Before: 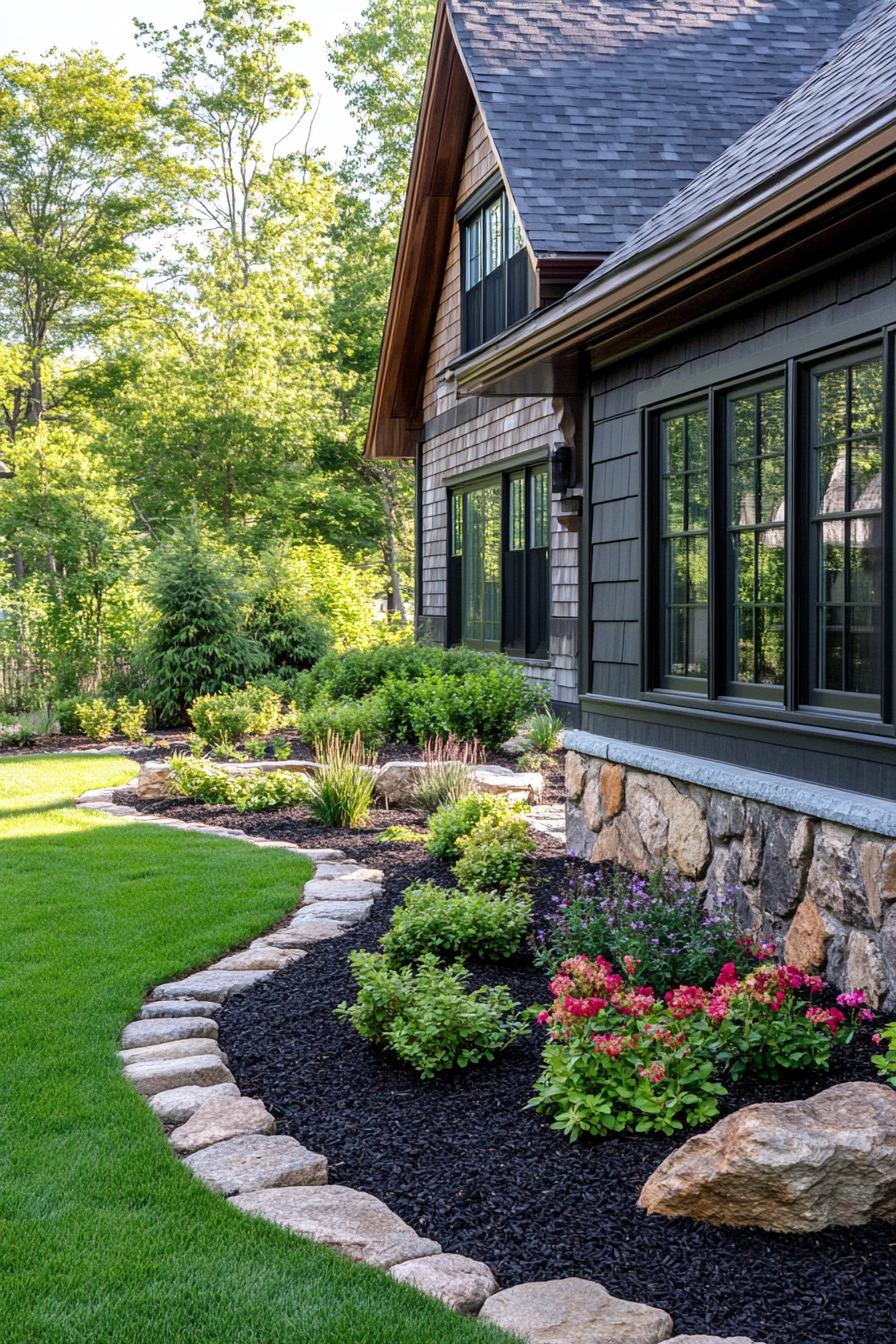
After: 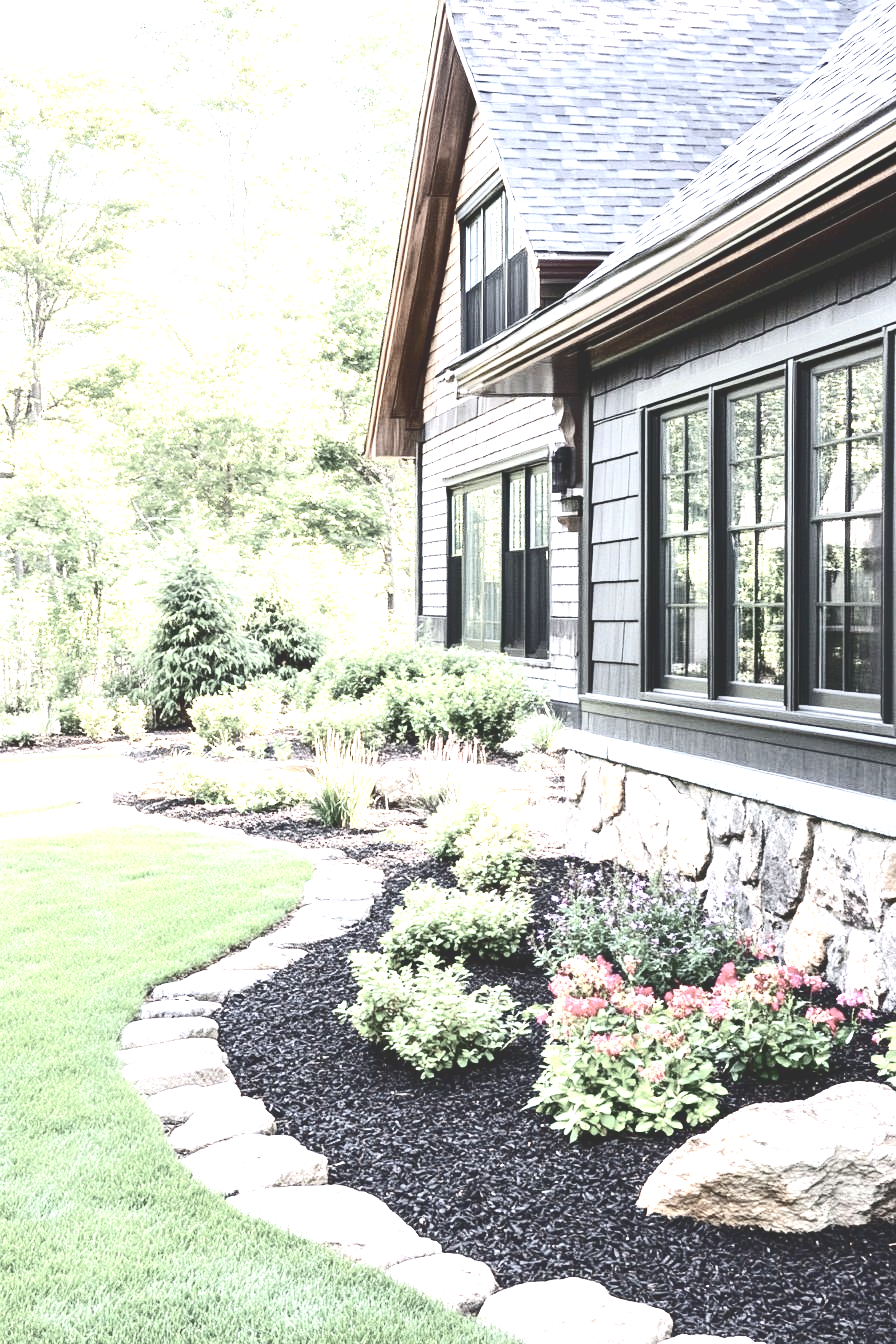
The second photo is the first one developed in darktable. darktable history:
contrast brightness saturation: contrast -0.062, saturation -0.391
tone curve: curves: ch0 [(0, 0) (0.003, 0.183) (0.011, 0.183) (0.025, 0.184) (0.044, 0.188) (0.069, 0.197) (0.1, 0.204) (0.136, 0.212) (0.177, 0.226) (0.224, 0.24) (0.277, 0.273) (0.335, 0.322) (0.399, 0.388) (0.468, 0.468) (0.543, 0.579) (0.623, 0.686) (0.709, 0.792) (0.801, 0.877) (0.898, 0.939) (1, 1)], color space Lab, independent channels, preserve colors none
exposure: black level correction 0.001, exposure 2.579 EV, compensate highlight preservation false
color zones: curves: ch1 [(0, 0.292) (0.001, 0.292) (0.2, 0.264) (0.4, 0.248) (0.6, 0.248) (0.8, 0.264) (0.999, 0.292) (1, 0.292)]
